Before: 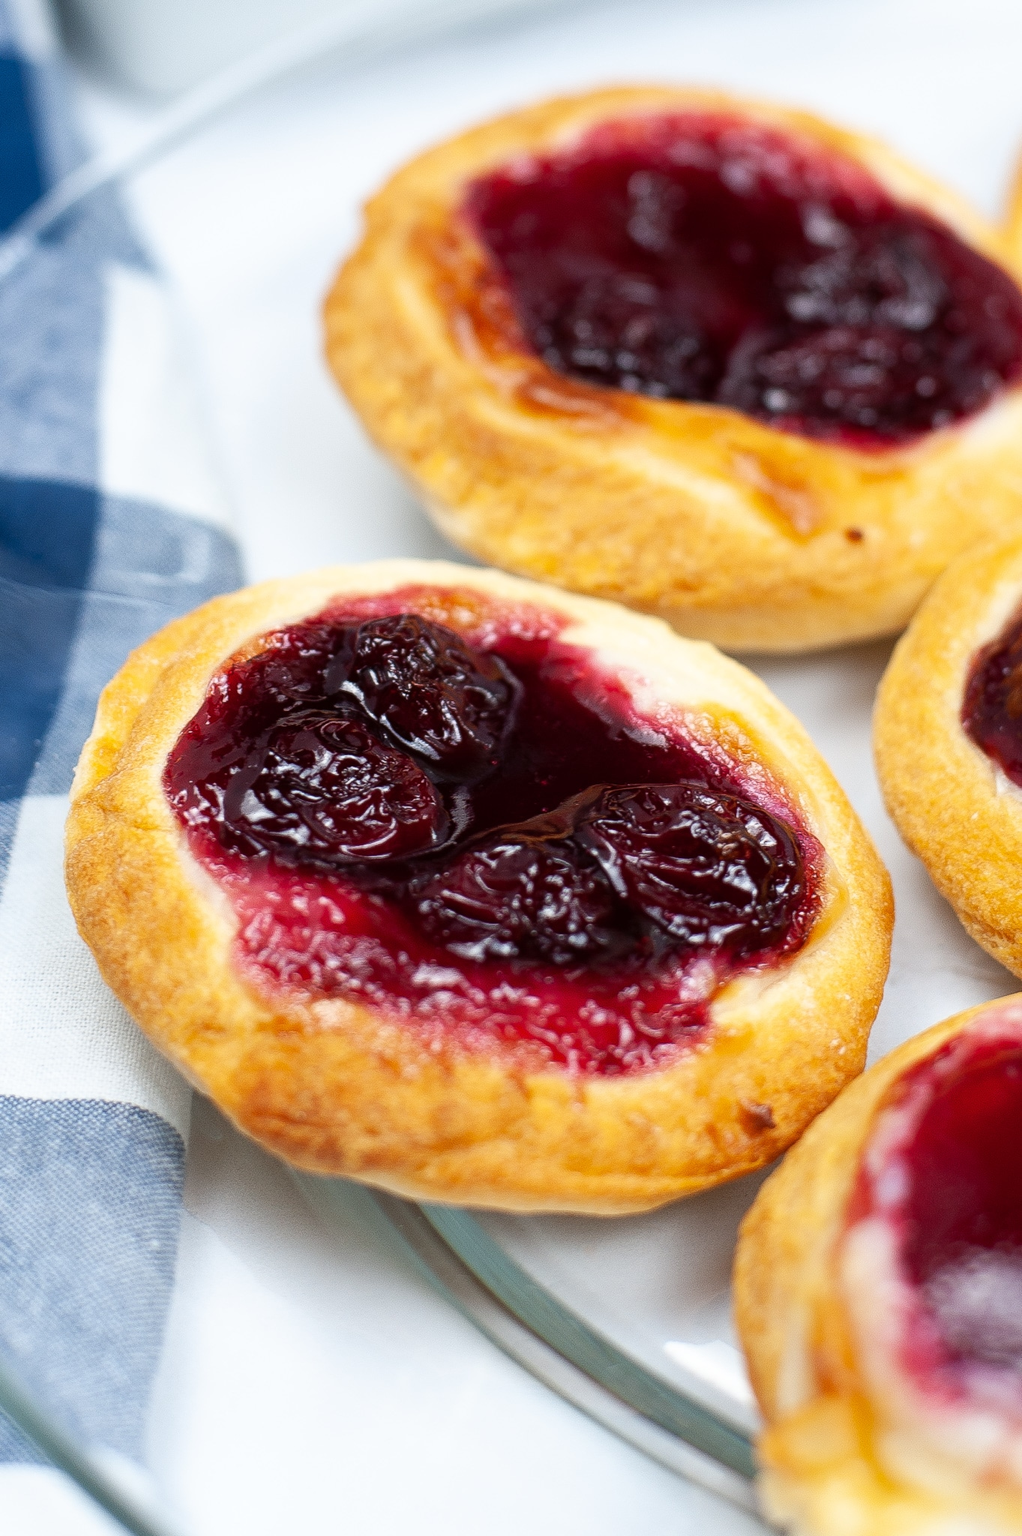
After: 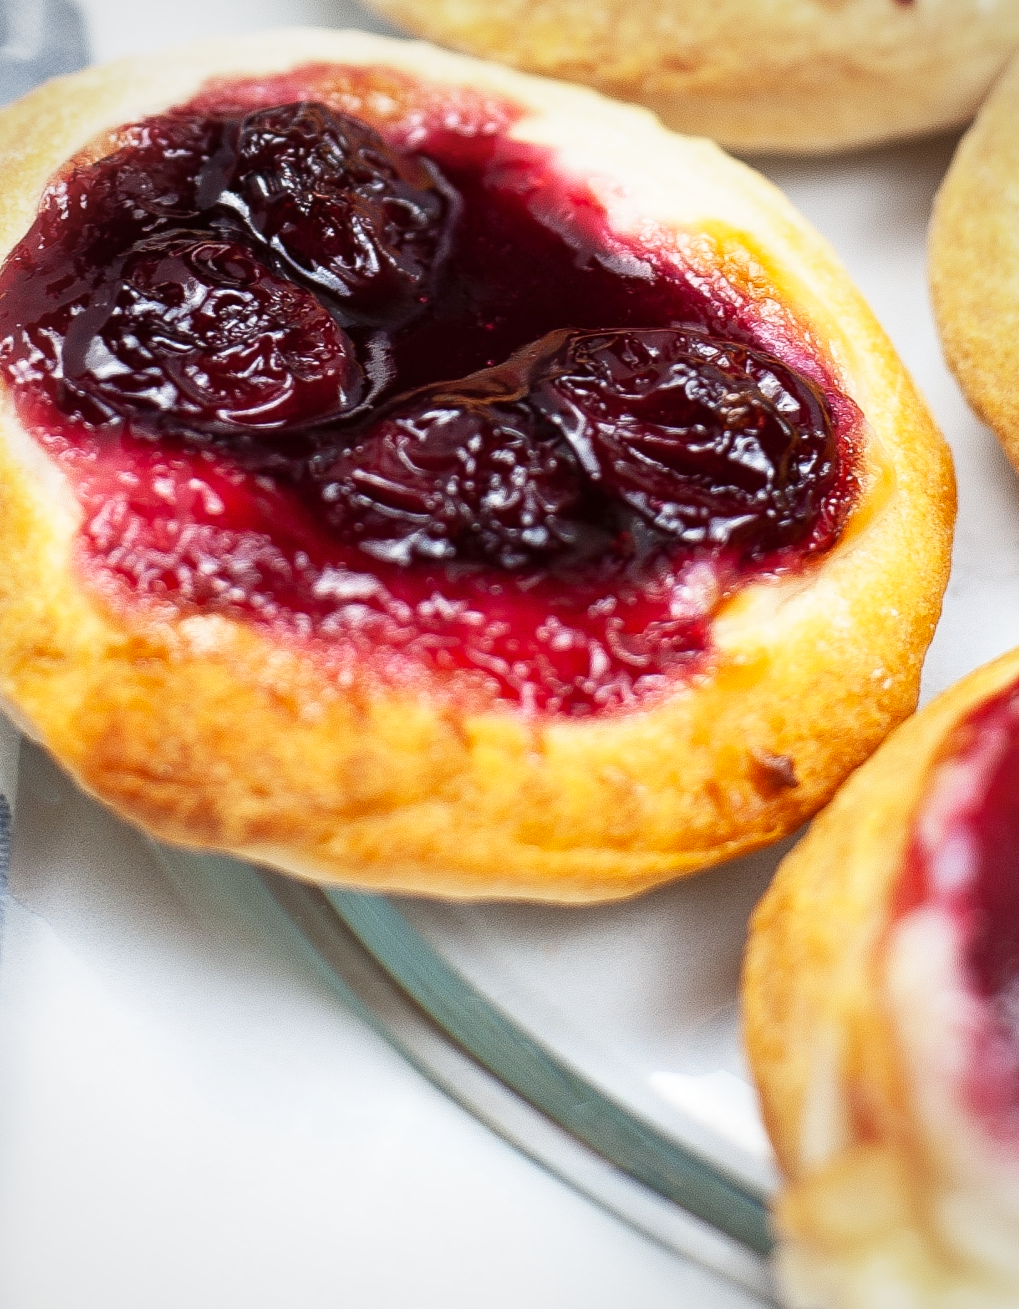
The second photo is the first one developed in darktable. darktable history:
crop and rotate: left 17.378%, top 35.011%, right 7.844%, bottom 1.041%
base curve: curves: ch0 [(0, 0) (0.666, 0.806) (1, 1)], preserve colors none
vignetting: fall-off start 71.93%, brightness -0.198
shadows and highlights: shadows 29.7, highlights -30.4, low approximation 0.01, soften with gaussian
